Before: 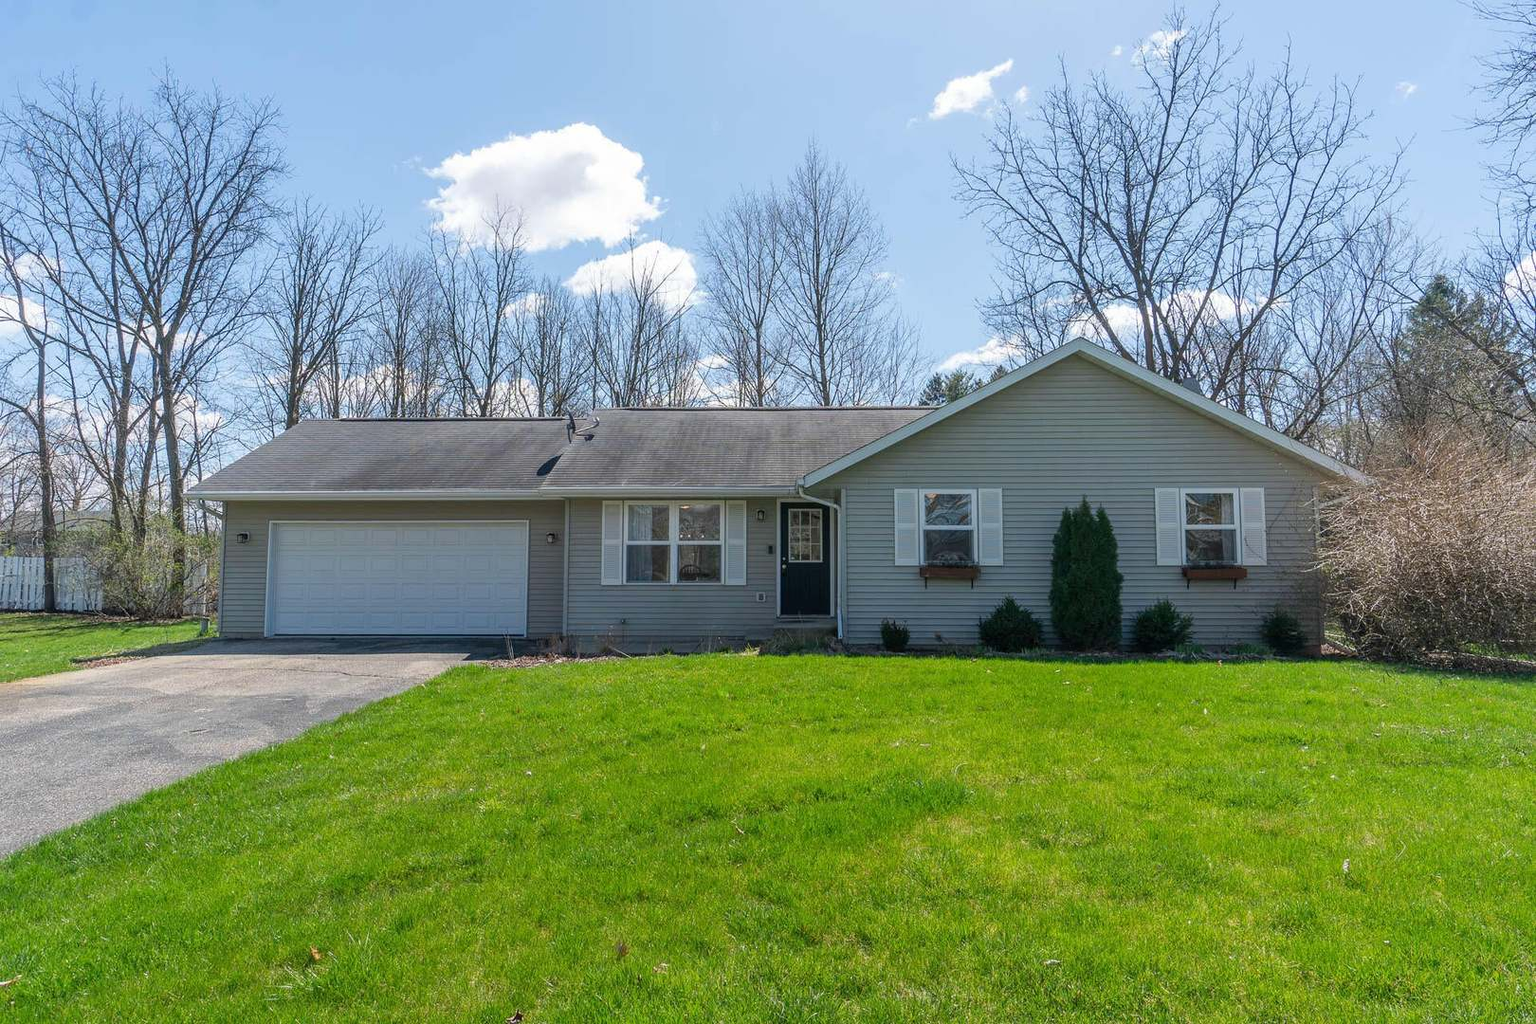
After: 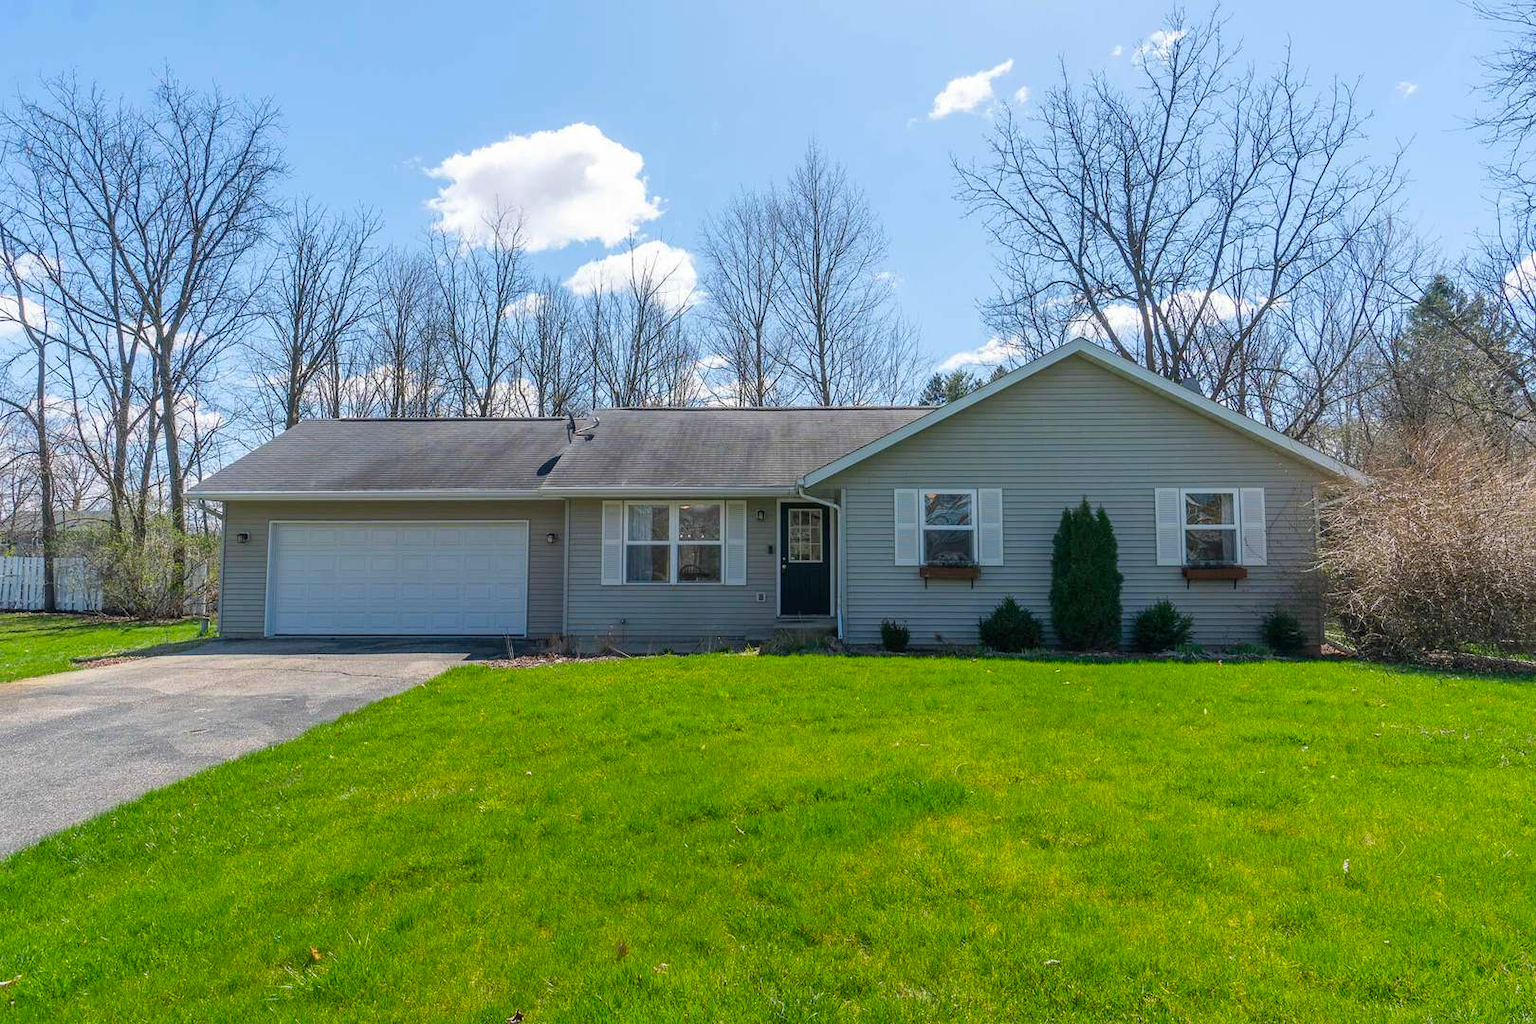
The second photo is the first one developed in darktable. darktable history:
color balance rgb: power › hue 209.11°, perceptual saturation grading › global saturation 24.932%, global vibrance 9.945%
